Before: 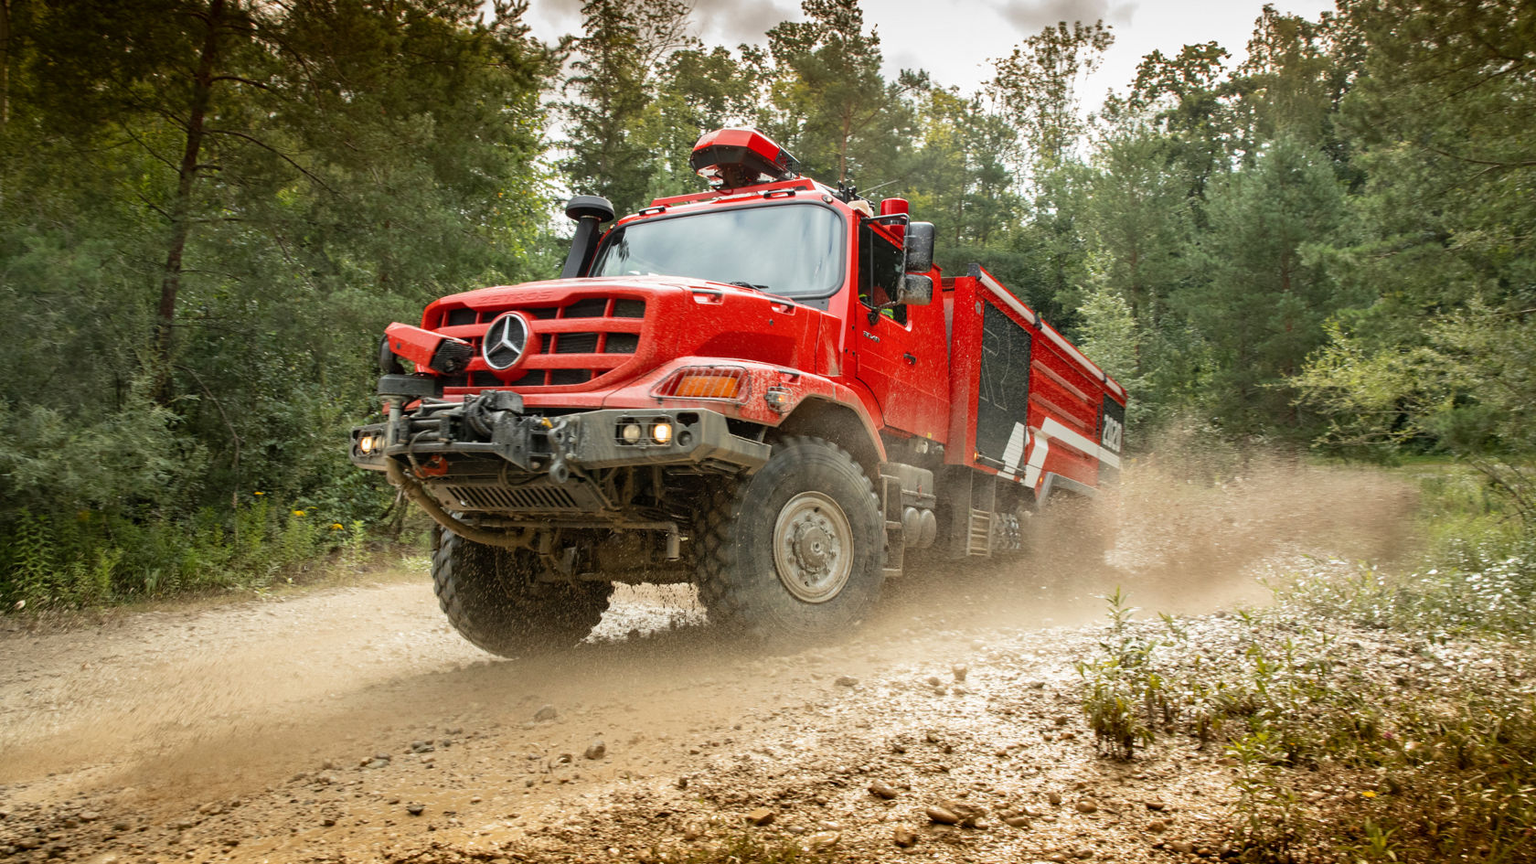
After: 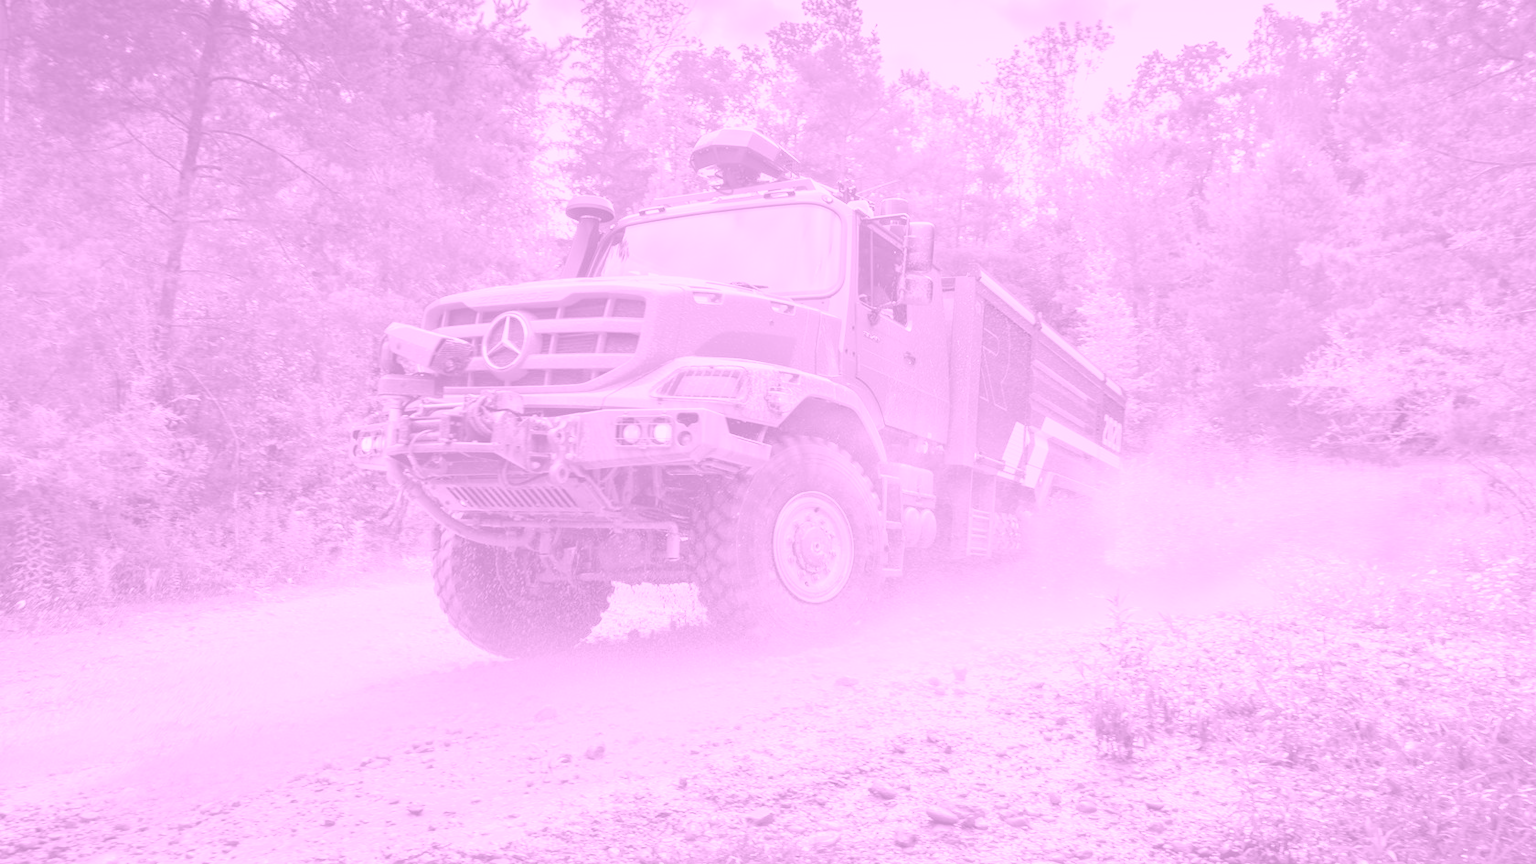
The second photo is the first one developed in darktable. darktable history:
colorize: hue 331.2°, saturation 75%, source mix 30.28%, lightness 70.52%, version 1
tone equalizer: -8 EV 1 EV, -7 EV 1 EV, -6 EV 1 EV, -5 EV 1 EV, -4 EV 1 EV, -3 EV 0.75 EV, -2 EV 0.5 EV, -1 EV 0.25 EV
